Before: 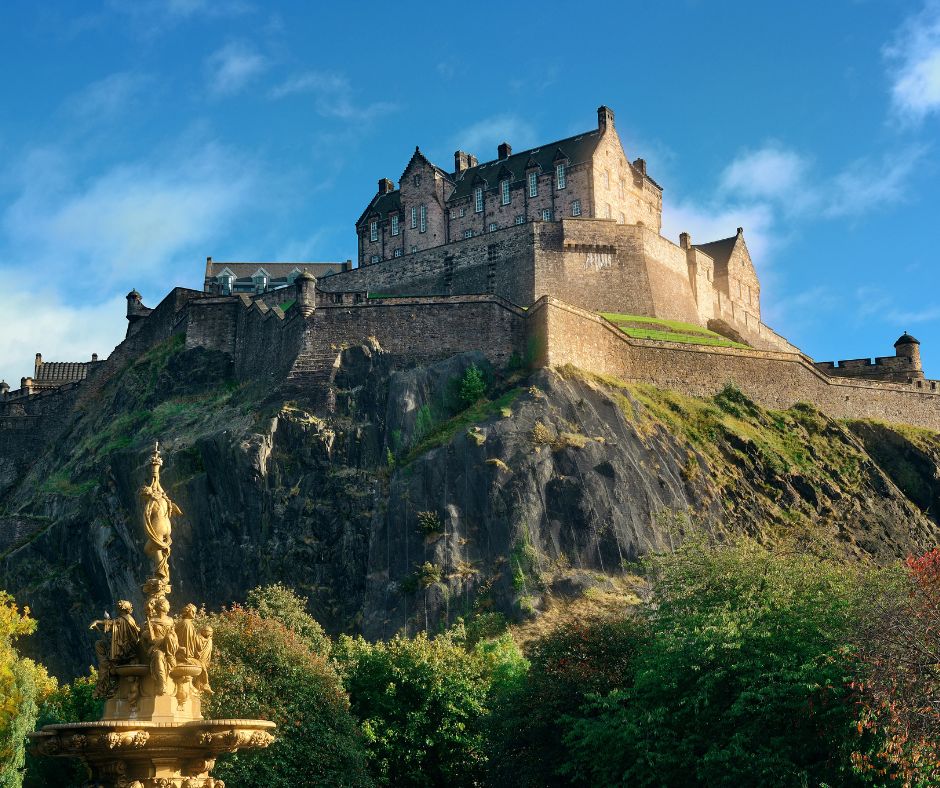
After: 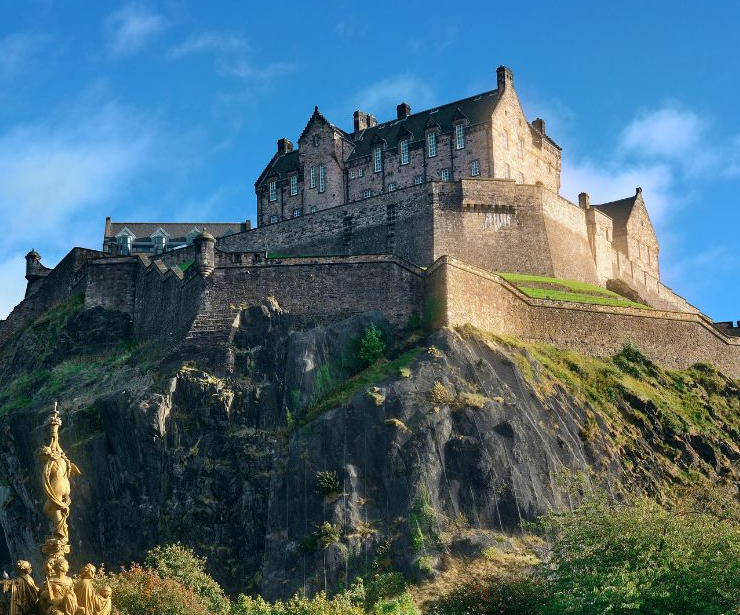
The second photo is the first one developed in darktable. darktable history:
crop and rotate: left 10.77%, top 5.1%, right 10.41%, bottom 16.76%
white balance: red 0.984, blue 1.059
